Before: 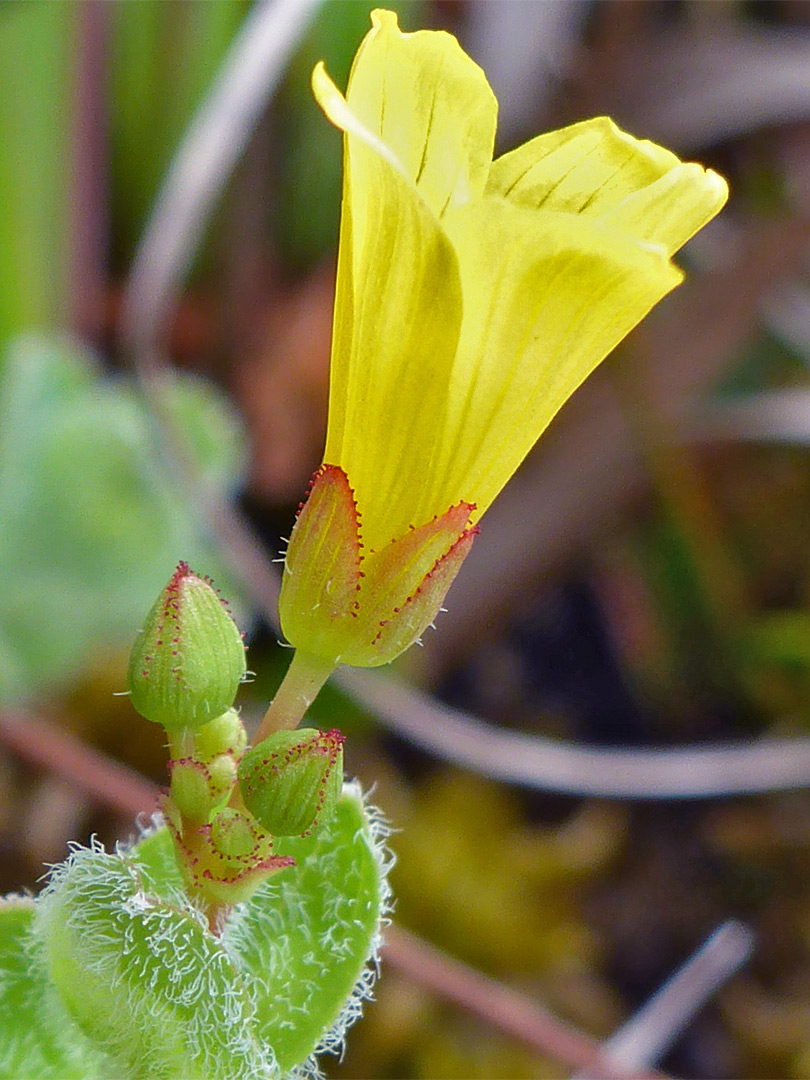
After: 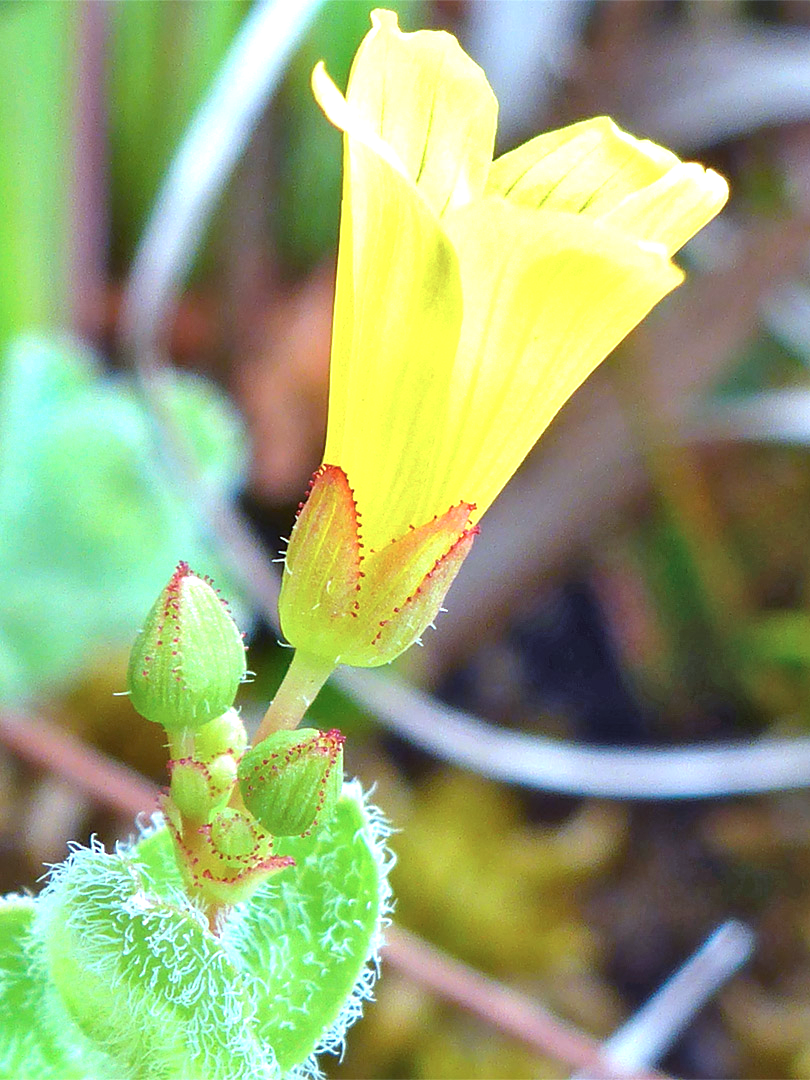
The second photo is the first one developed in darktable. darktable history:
exposure: exposure 1.139 EV, compensate highlight preservation false
color correction: highlights a* -11.63, highlights b* -15.71
